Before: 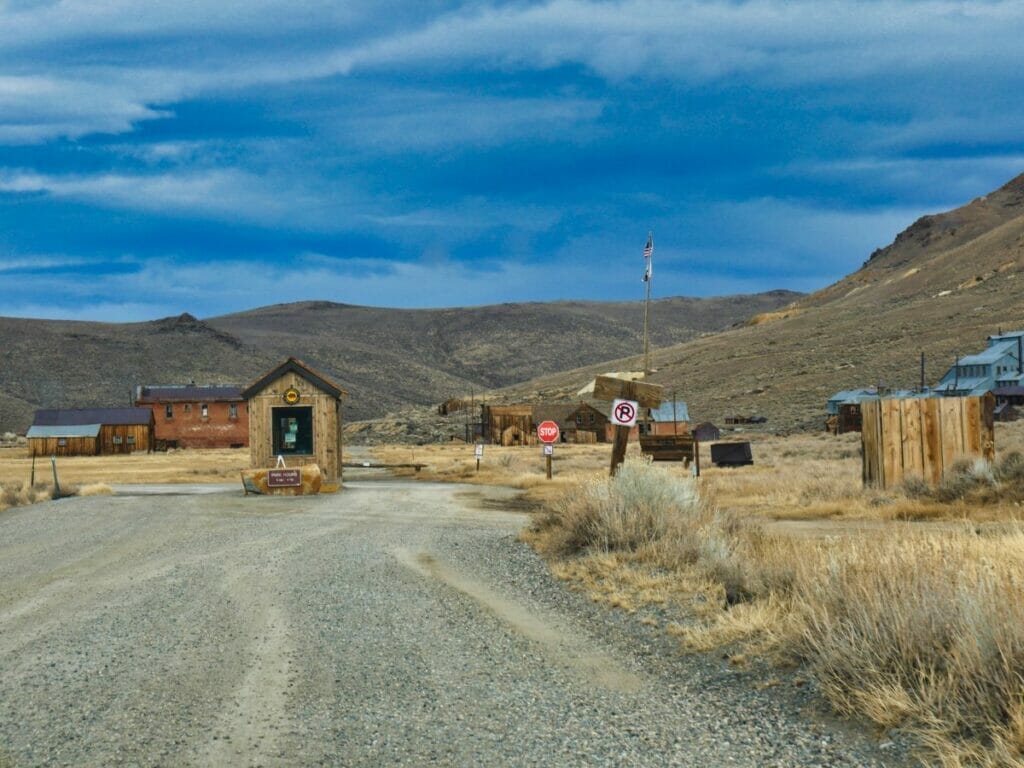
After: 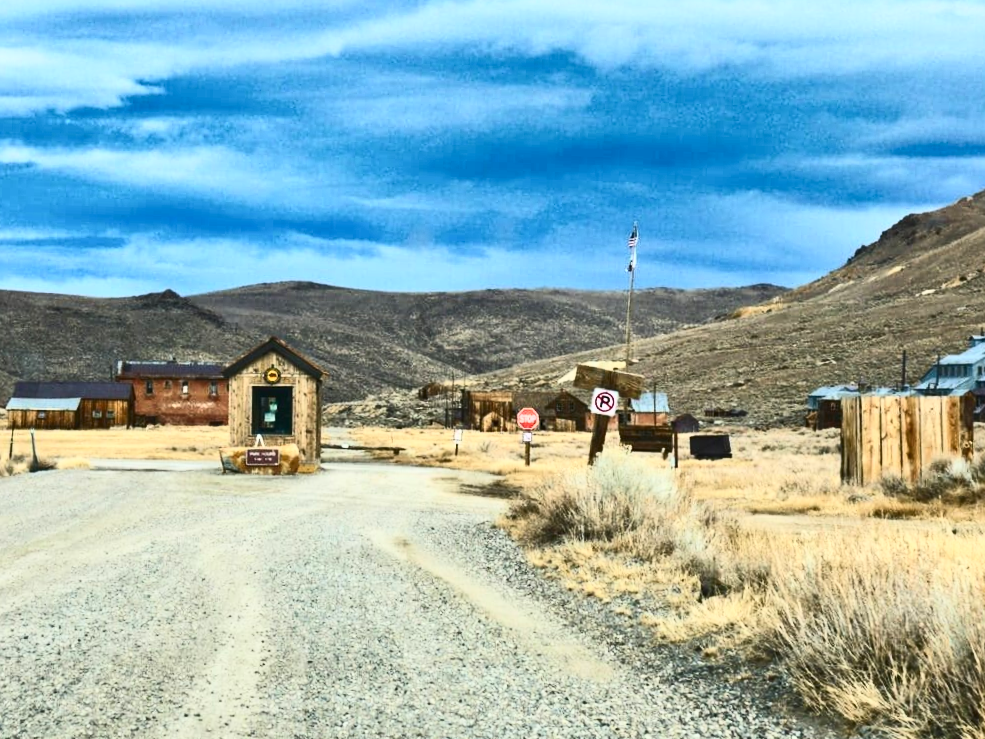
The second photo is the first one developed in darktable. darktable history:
contrast brightness saturation: contrast 0.62, brightness 0.34, saturation 0.14
crop and rotate: angle -1.69°
